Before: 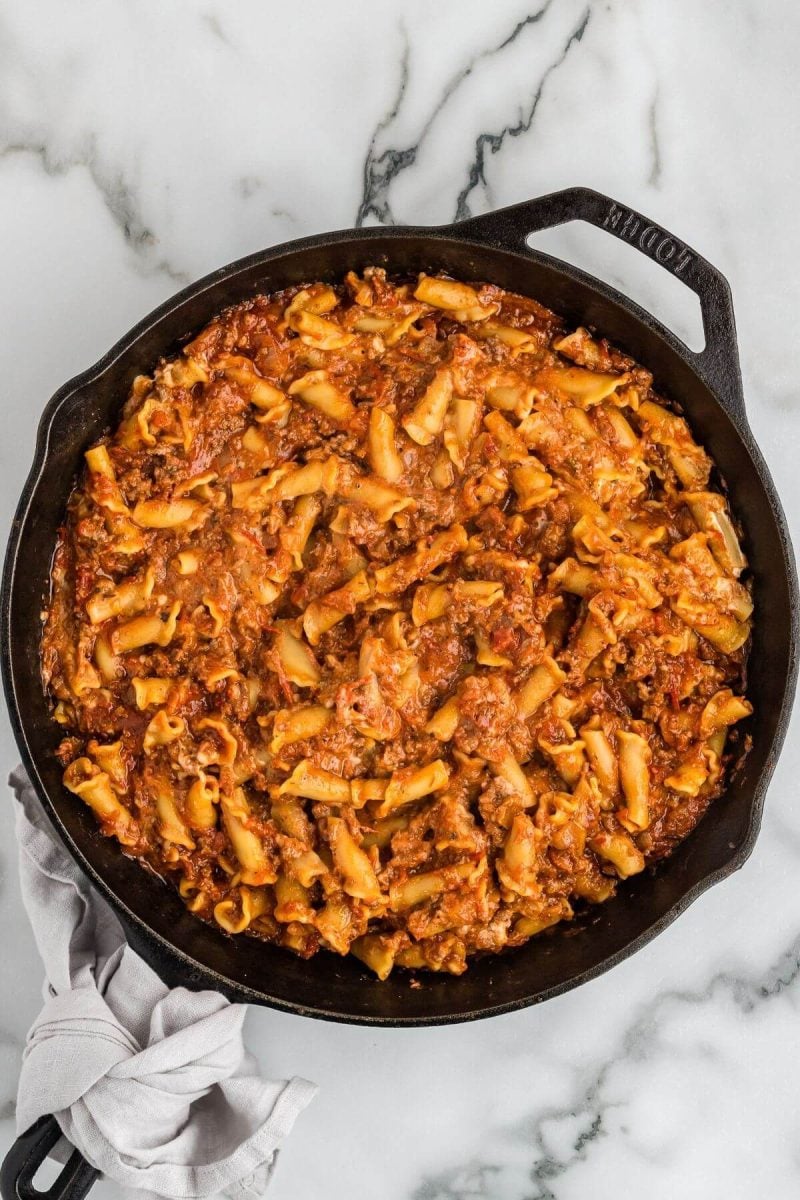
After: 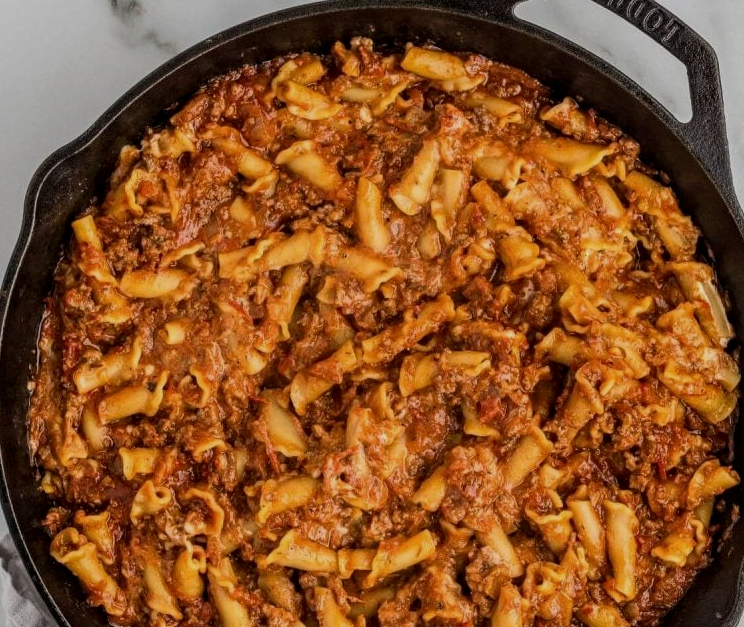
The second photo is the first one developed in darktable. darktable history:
crop: left 1.744%, top 19.225%, right 5.069%, bottom 28.357%
exposure: exposure -0.462 EV, compensate highlight preservation false
local contrast: on, module defaults
